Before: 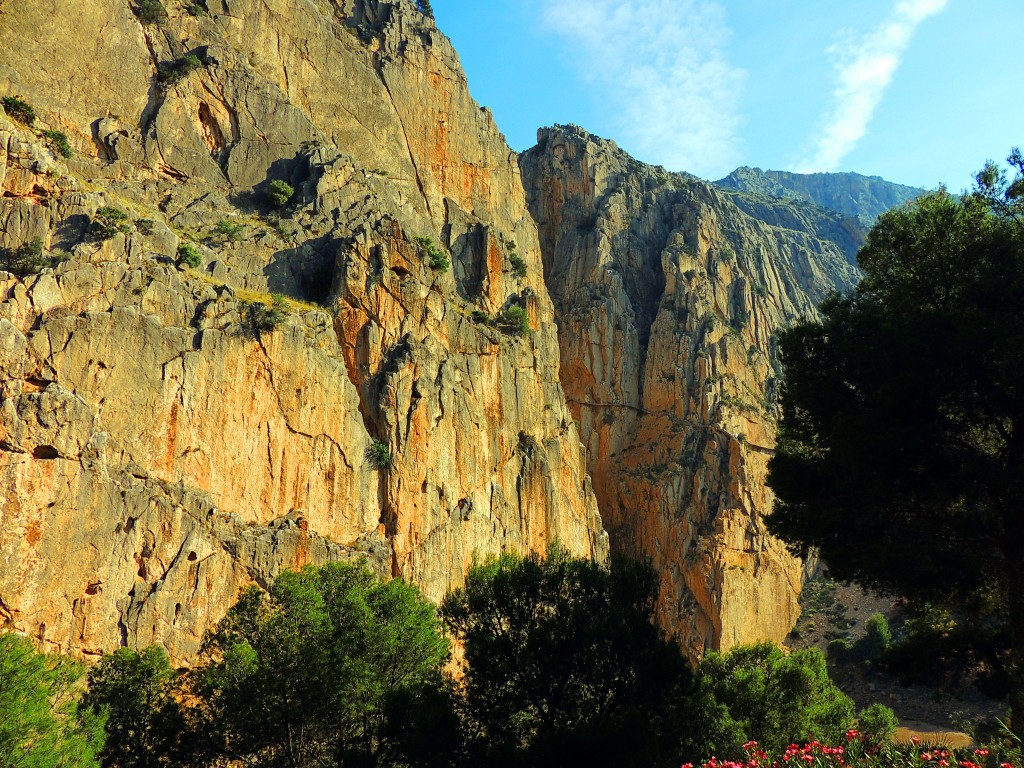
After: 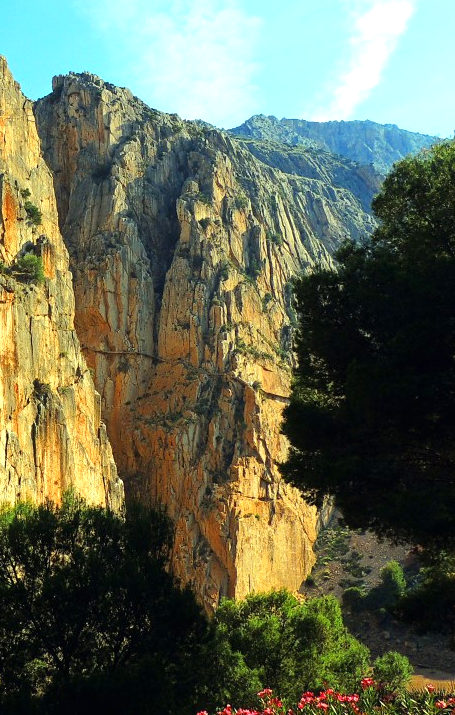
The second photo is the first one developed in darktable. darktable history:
crop: left 47.454%, top 6.78%, right 8.087%
exposure: black level correction 0, exposure 0.499 EV, compensate highlight preservation false
